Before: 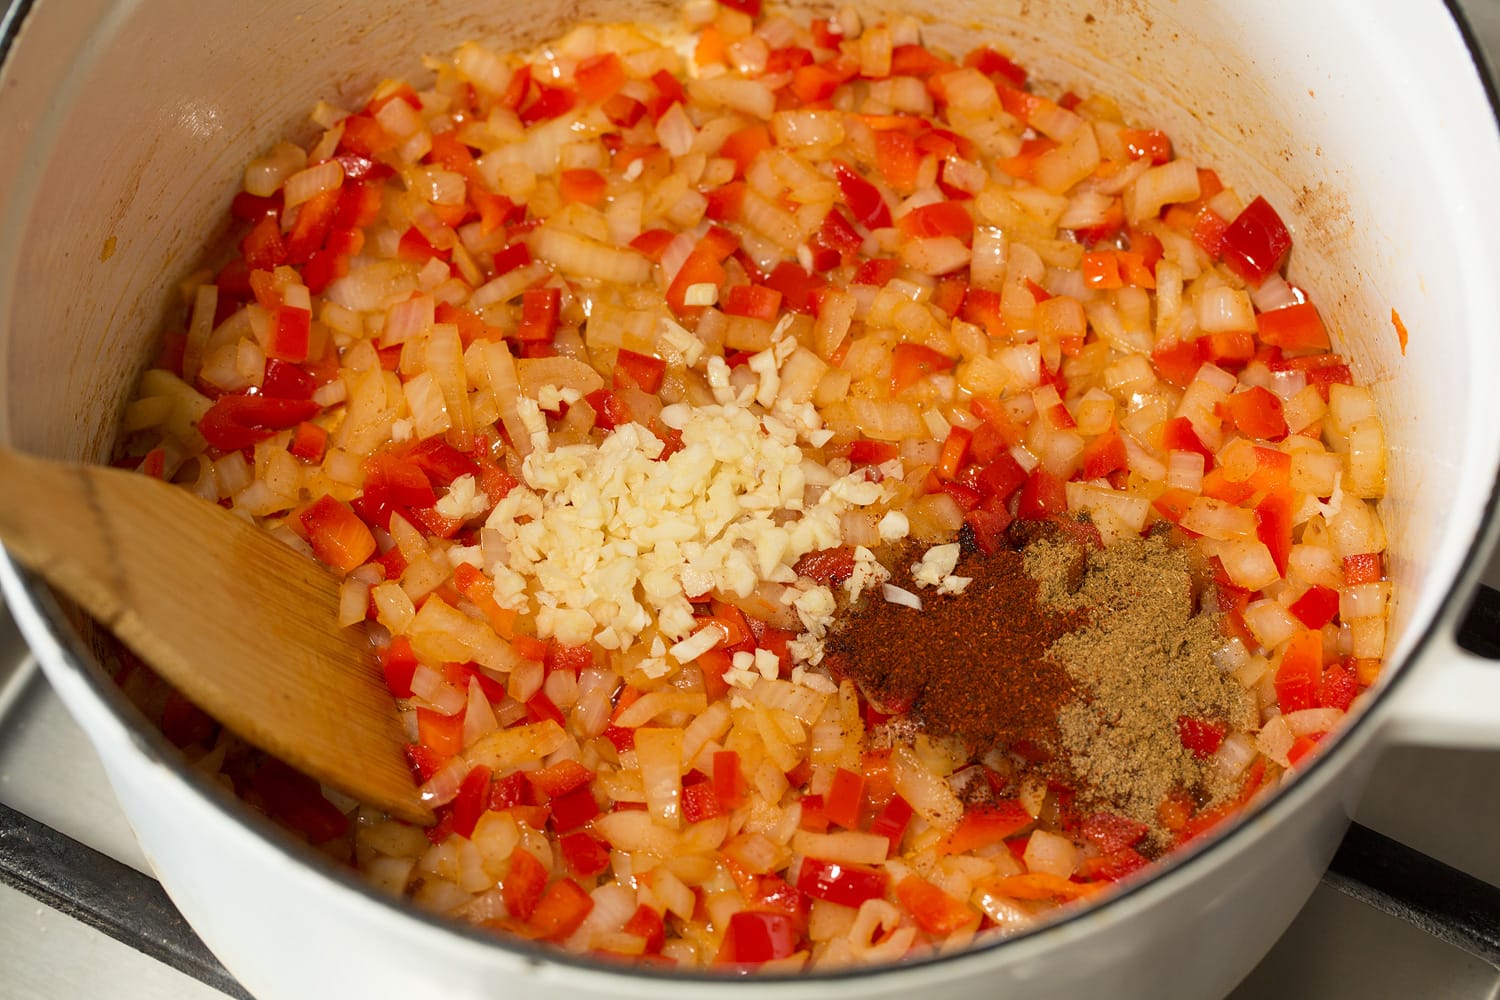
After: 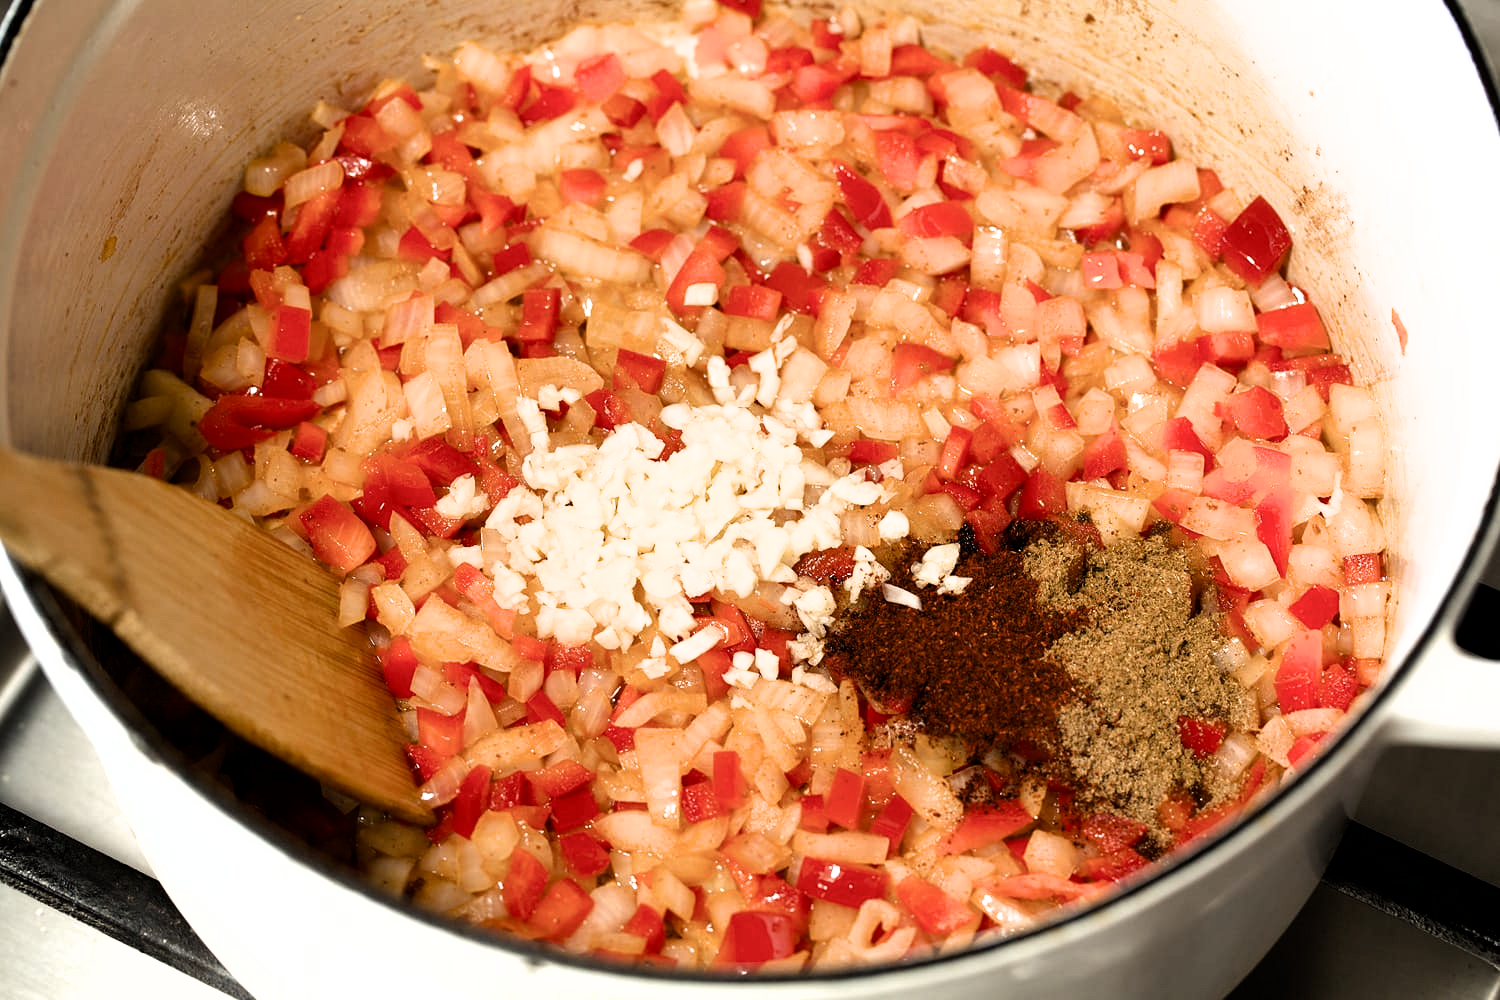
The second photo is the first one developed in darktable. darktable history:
filmic rgb: black relative exposure -8.21 EV, white relative exposure 2.22 EV, threshold 5.94 EV, hardness 7.15, latitude 85.56%, contrast 1.687, highlights saturation mix -3.76%, shadows ↔ highlights balance -2.37%, enable highlight reconstruction true
exposure: black level correction 0.002, compensate exposure bias true, compensate highlight preservation false
